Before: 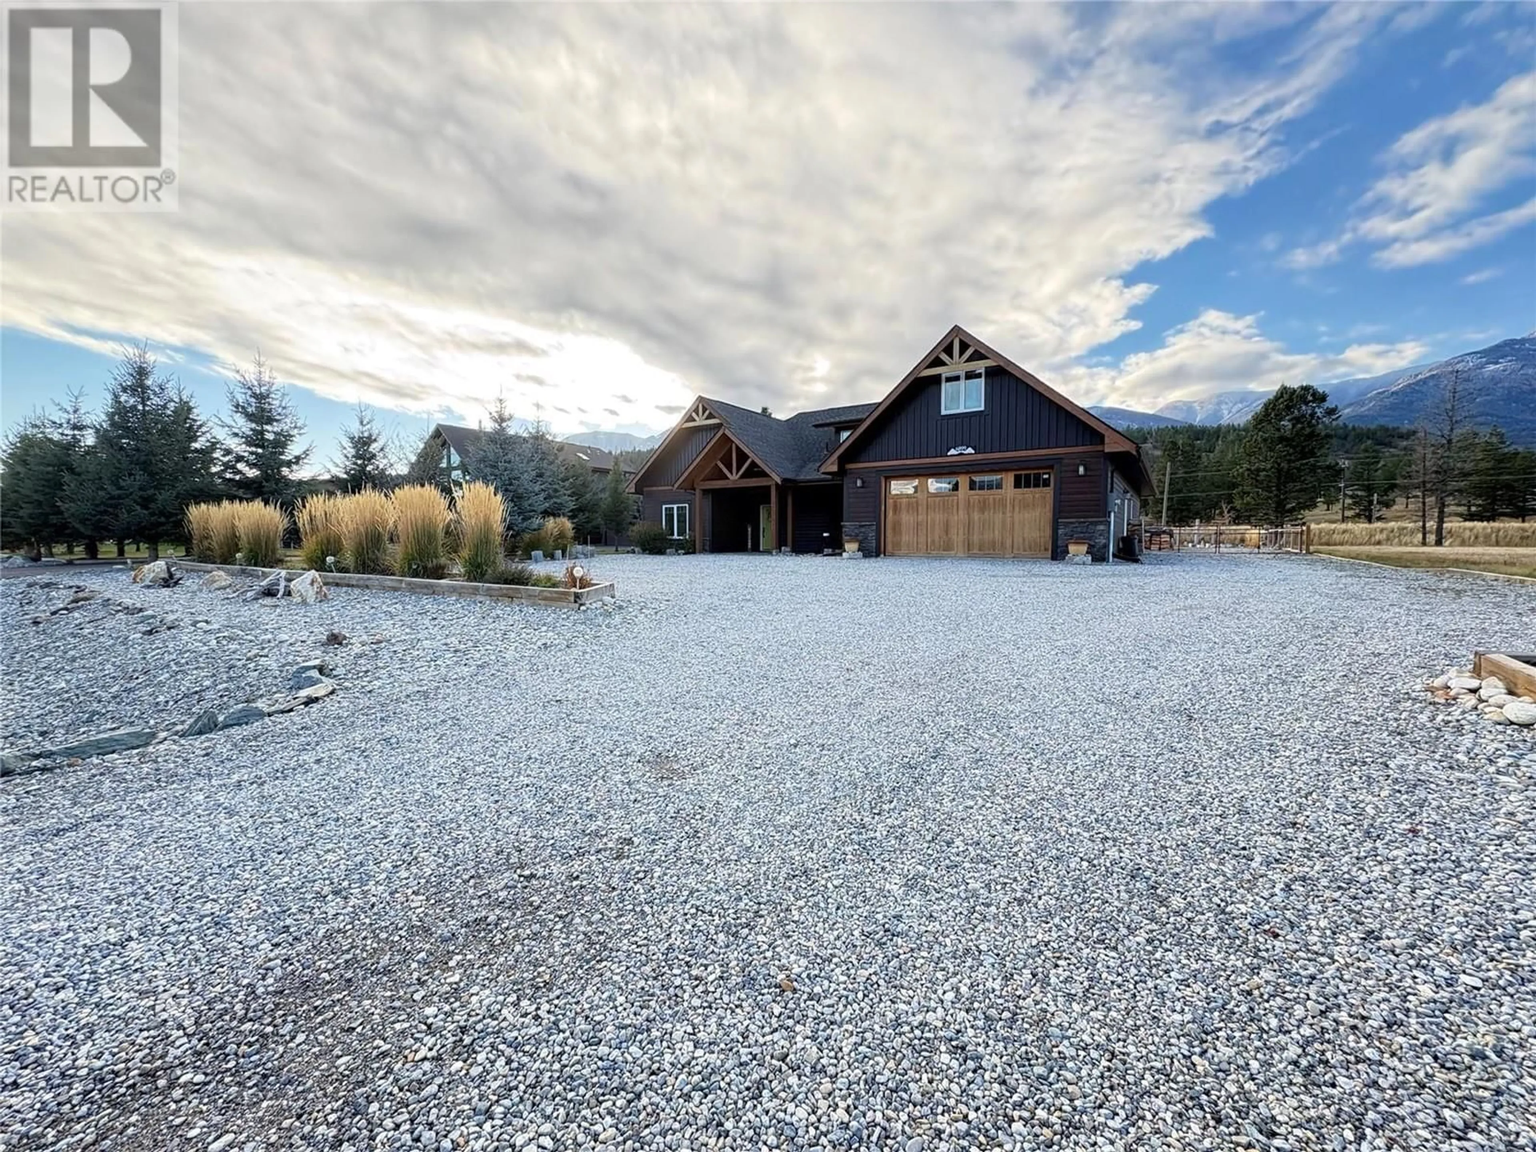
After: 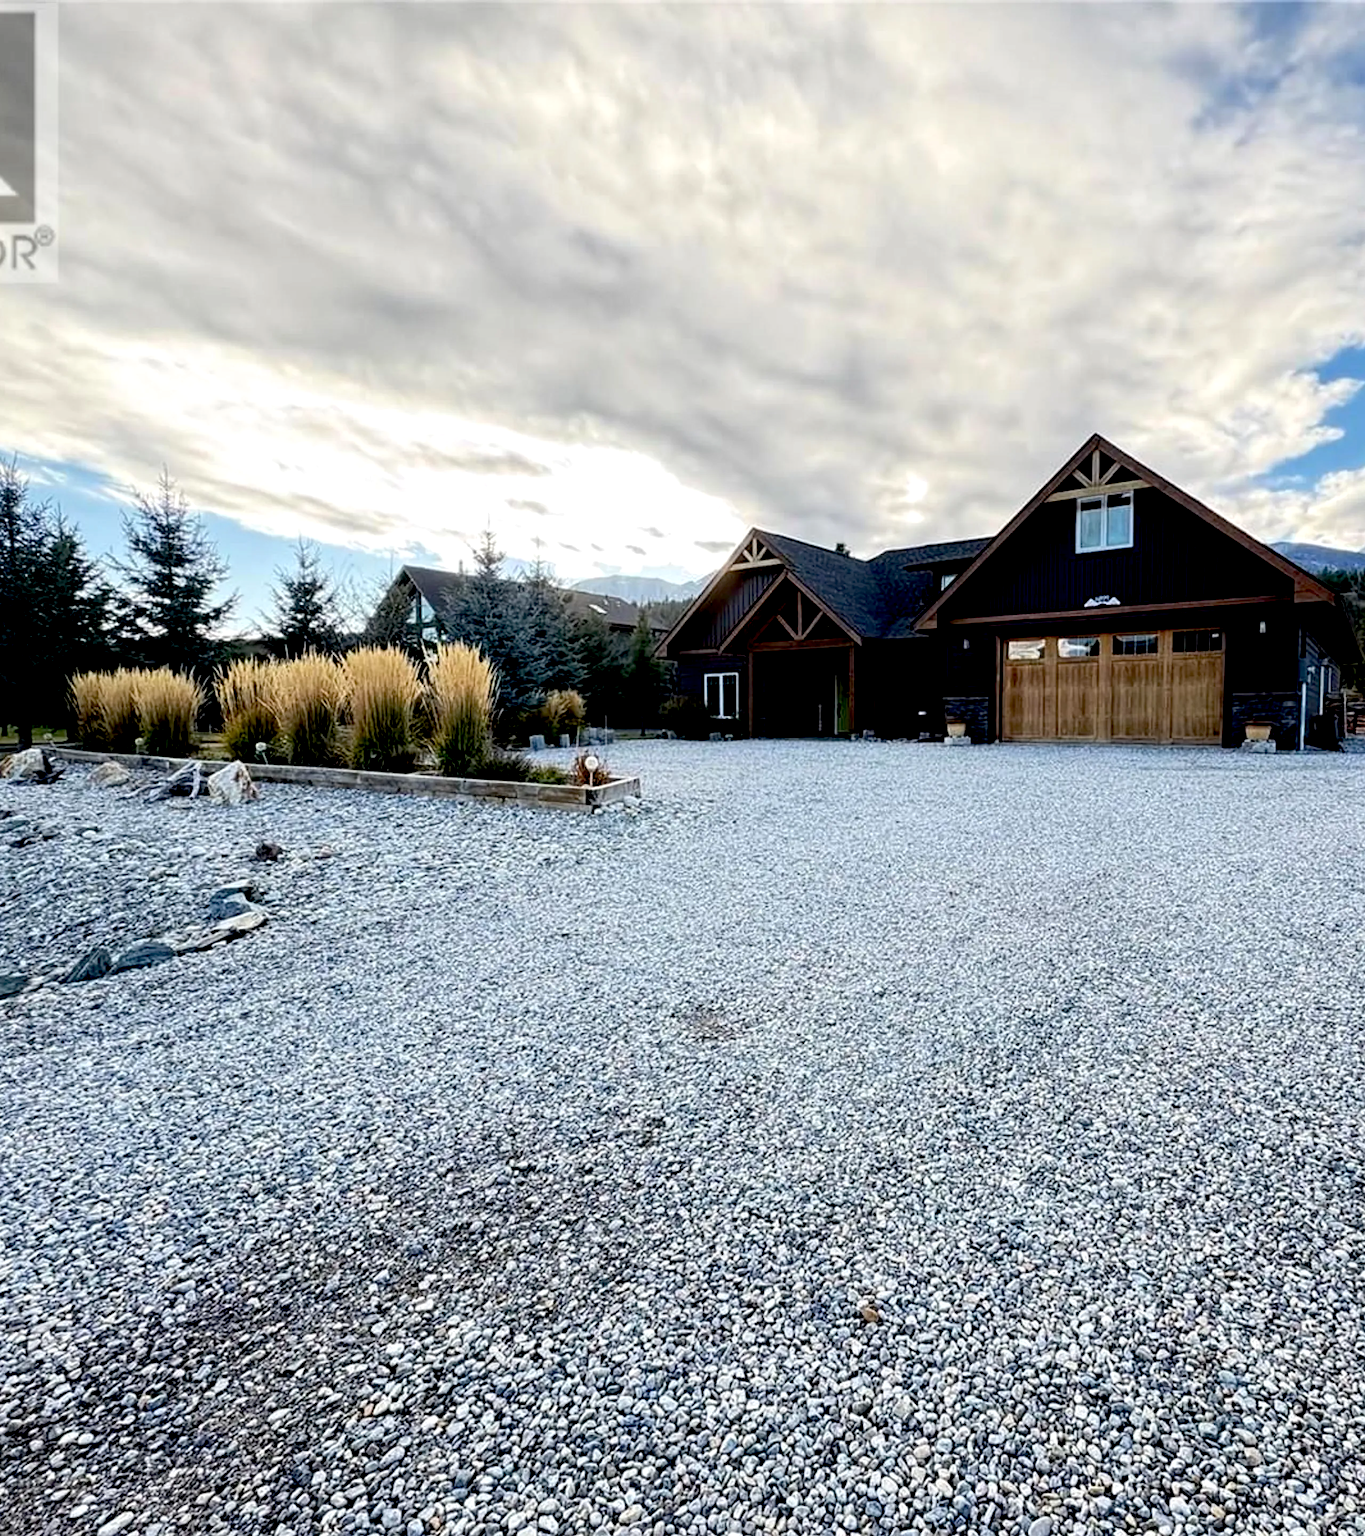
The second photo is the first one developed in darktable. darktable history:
crop and rotate: left 8.786%, right 24.548%
exposure: black level correction 0.046, exposure -0.228 EV, compensate highlight preservation false
tone equalizer: -8 EV -0.417 EV, -7 EV -0.389 EV, -6 EV -0.333 EV, -5 EV -0.222 EV, -3 EV 0.222 EV, -2 EV 0.333 EV, -1 EV 0.389 EV, +0 EV 0.417 EV, edges refinement/feathering 500, mask exposure compensation -1.57 EV, preserve details no
